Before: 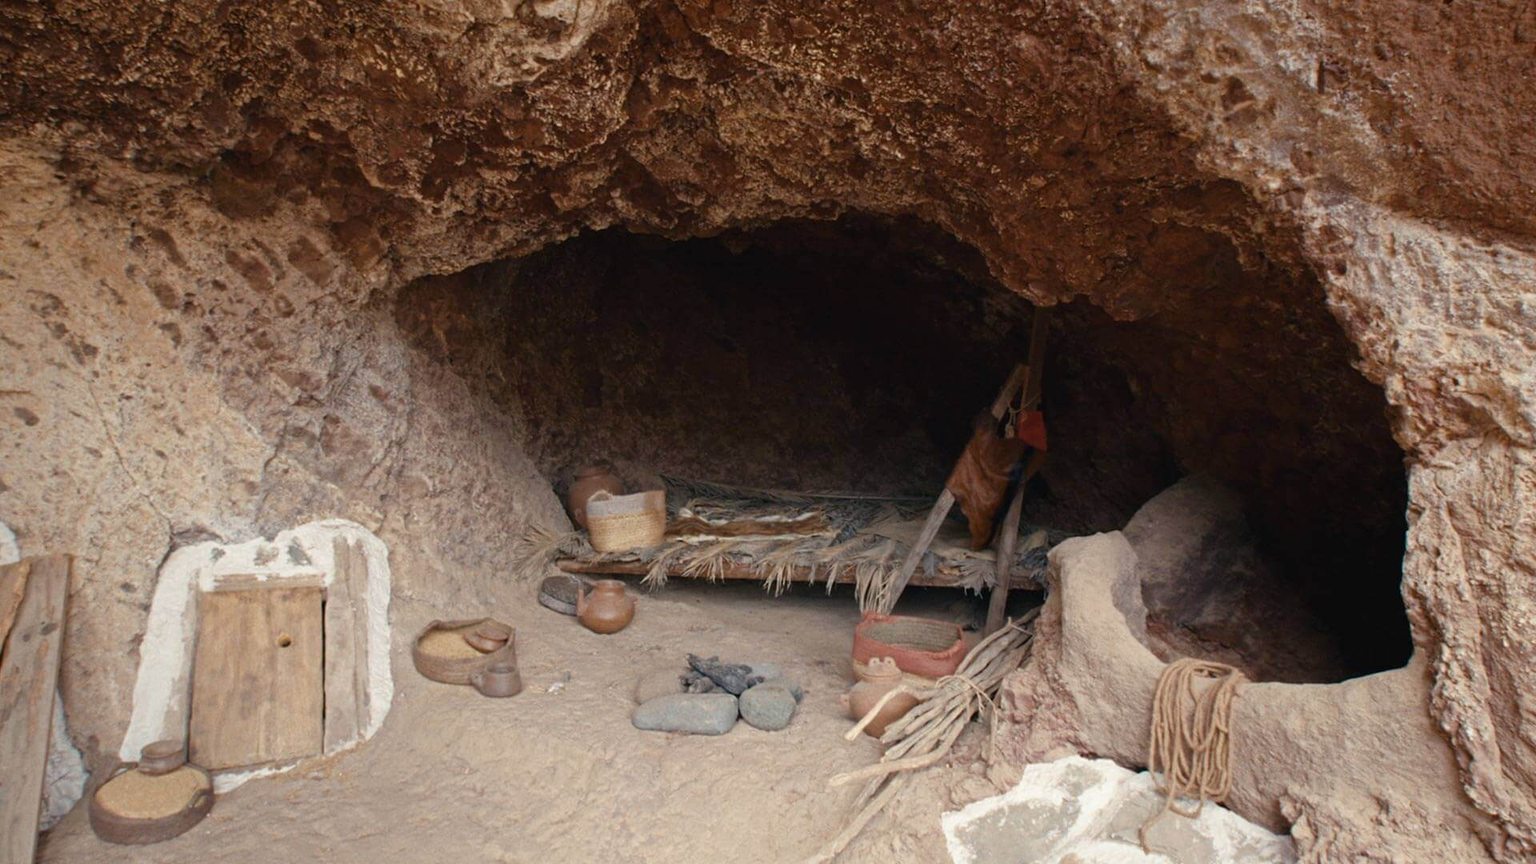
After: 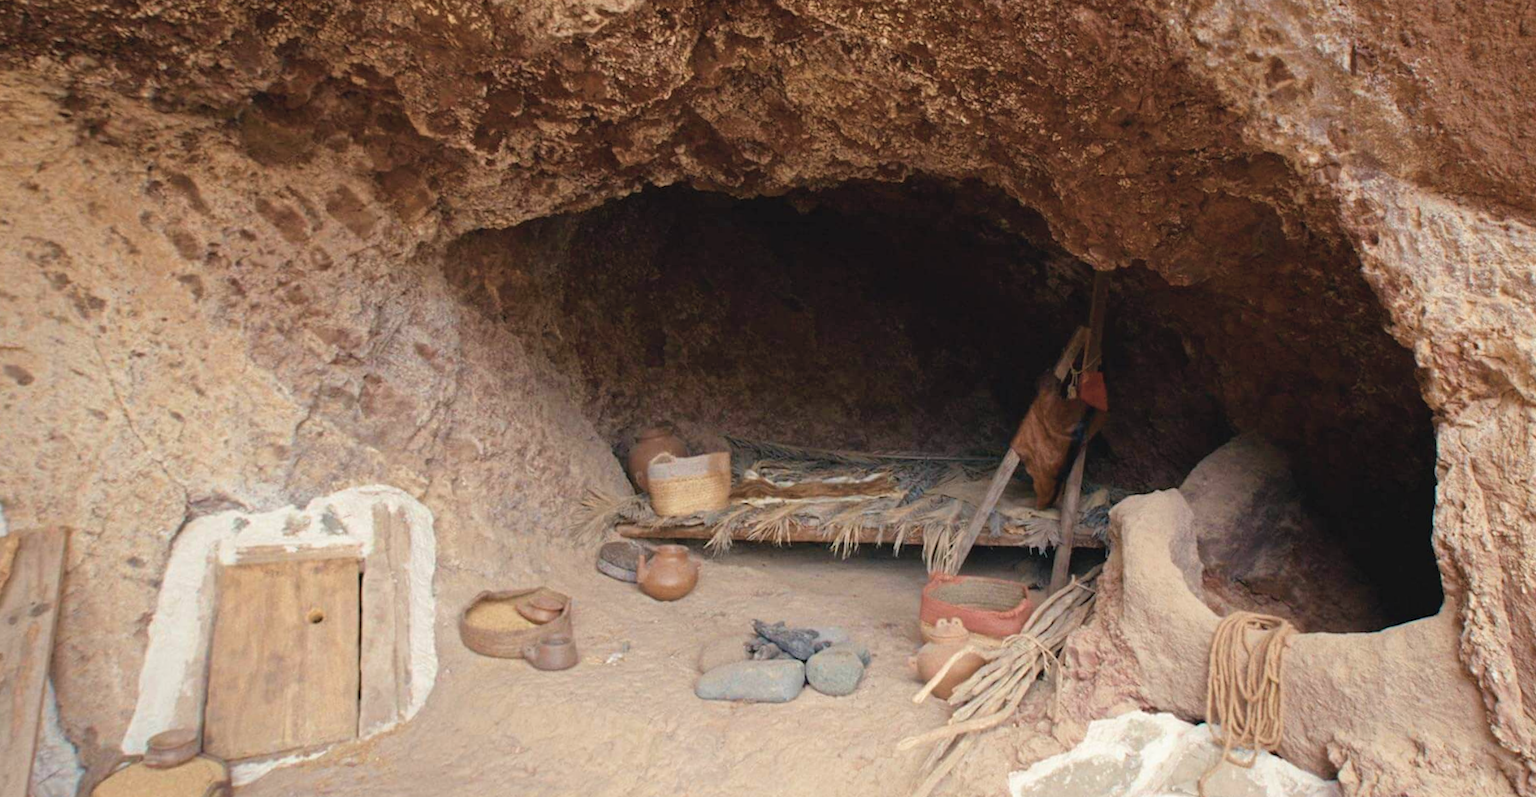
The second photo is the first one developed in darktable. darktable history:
velvia: on, module defaults
rotate and perspective: rotation -0.013°, lens shift (vertical) -0.027, lens shift (horizontal) 0.178, crop left 0.016, crop right 0.989, crop top 0.082, crop bottom 0.918
contrast brightness saturation: brightness 0.13
